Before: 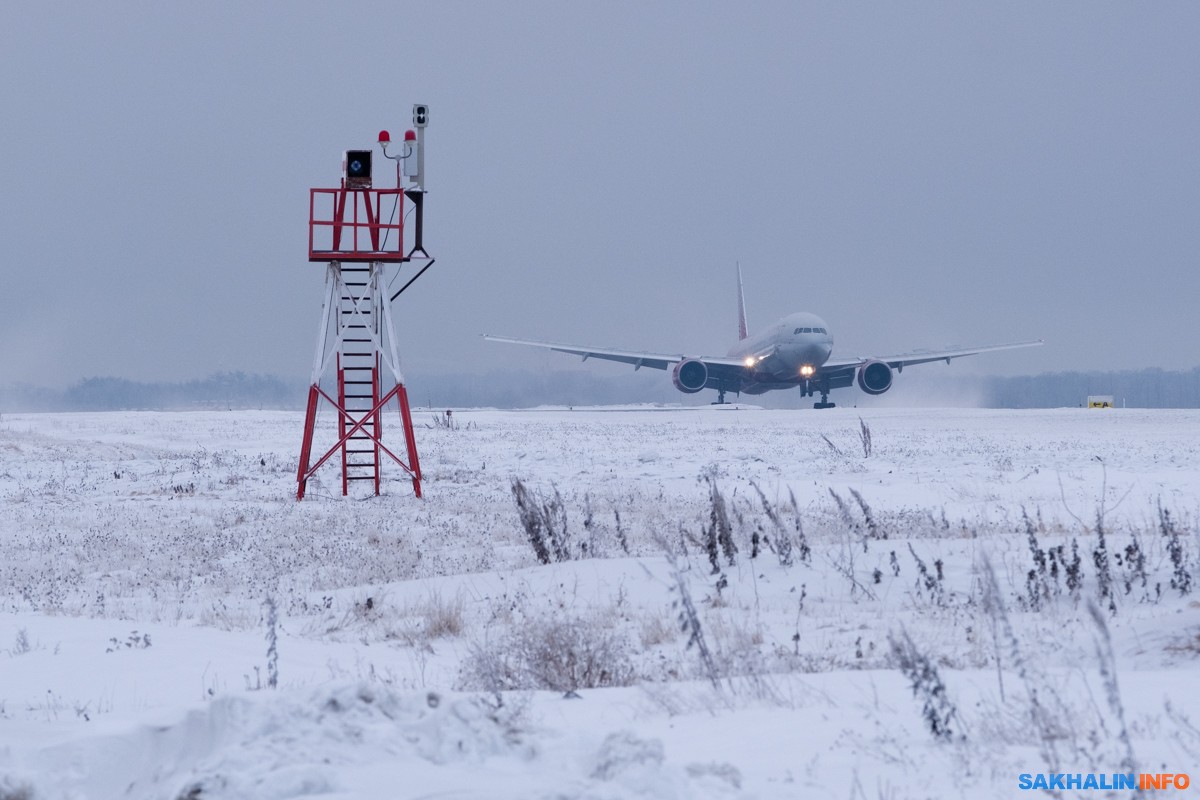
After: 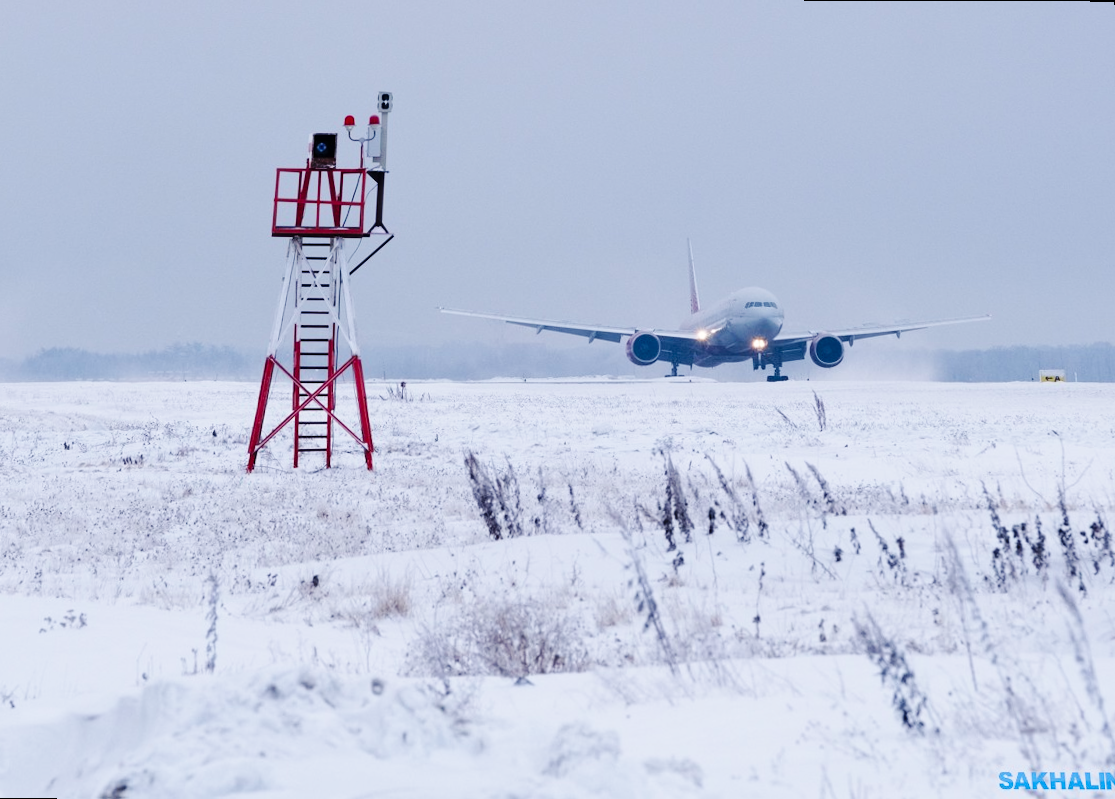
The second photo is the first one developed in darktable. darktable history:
base curve: curves: ch0 [(0, 0) (0.036, 0.025) (0.121, 0.166) (0.206, 0.329) (0.605, 0.79) (1, 1)], preserve colors none
rotate and perspective: rotation 0.215°, lens shift (vertical) -0.139, crop left 0.069, crop right 0.939, crop top 0.002, crop bottom 0.996
